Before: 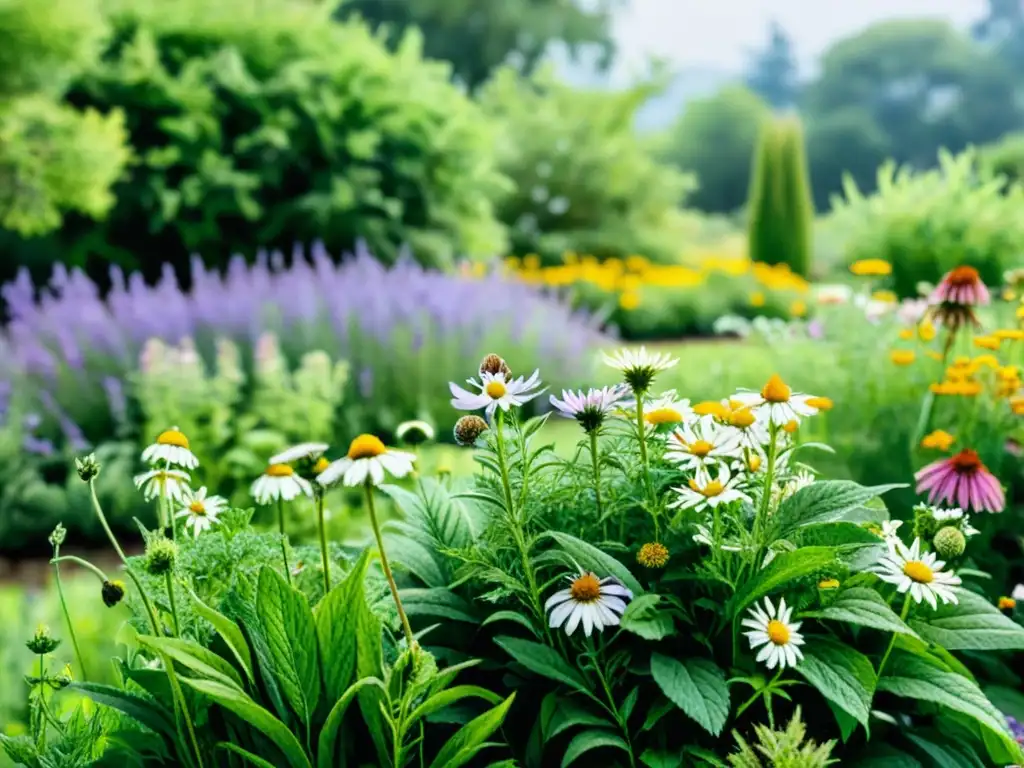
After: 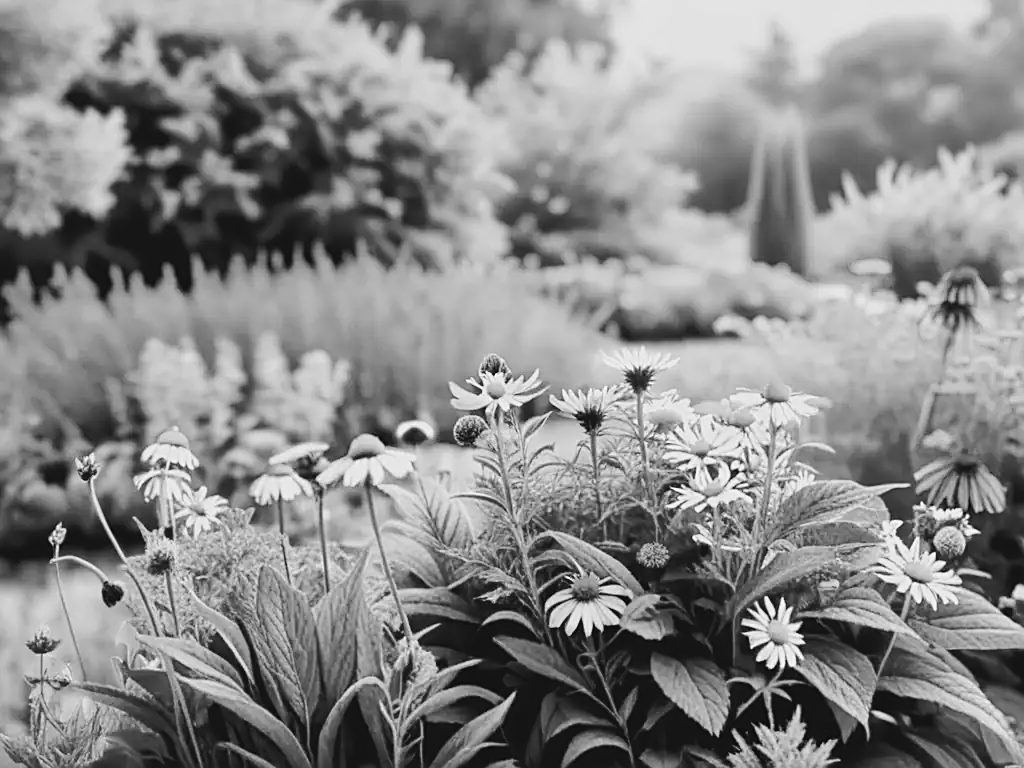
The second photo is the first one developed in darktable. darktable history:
monochrome: on, module defaults
sharpen: on, module defaults
lowpass: radius 0.1, contrast 0.85, saturation 1.1, unbound 0
tone curve: curves: ch0 [(0, 0.024) (0.049, 0.038) (0.176, 0.162) (0.33, 0.331) (0.432, 0.475) (0.601, 0.665) (0.843, 0.876) (1, 1)]; ch1 [(0, 0) (0.339, 0.358) (0.445, 0.439) (0.476, 0.47) (0.504, 0.504) (0.53, 0.511) (0.557, 0.558) (0.627, 0.635) (0.728, 0.746) (1, 1)]; ch2 [(0, 0) (0.327, 0.324) (0.417, 0.44) (0.46, 0.453) (0.502, 0.504) (0.526, 0.52) (0.54, 0.564) (0.606, 0.626) (0.76, 0.75) (1, 1)], color space Lab, independent channels, preserve colors none
